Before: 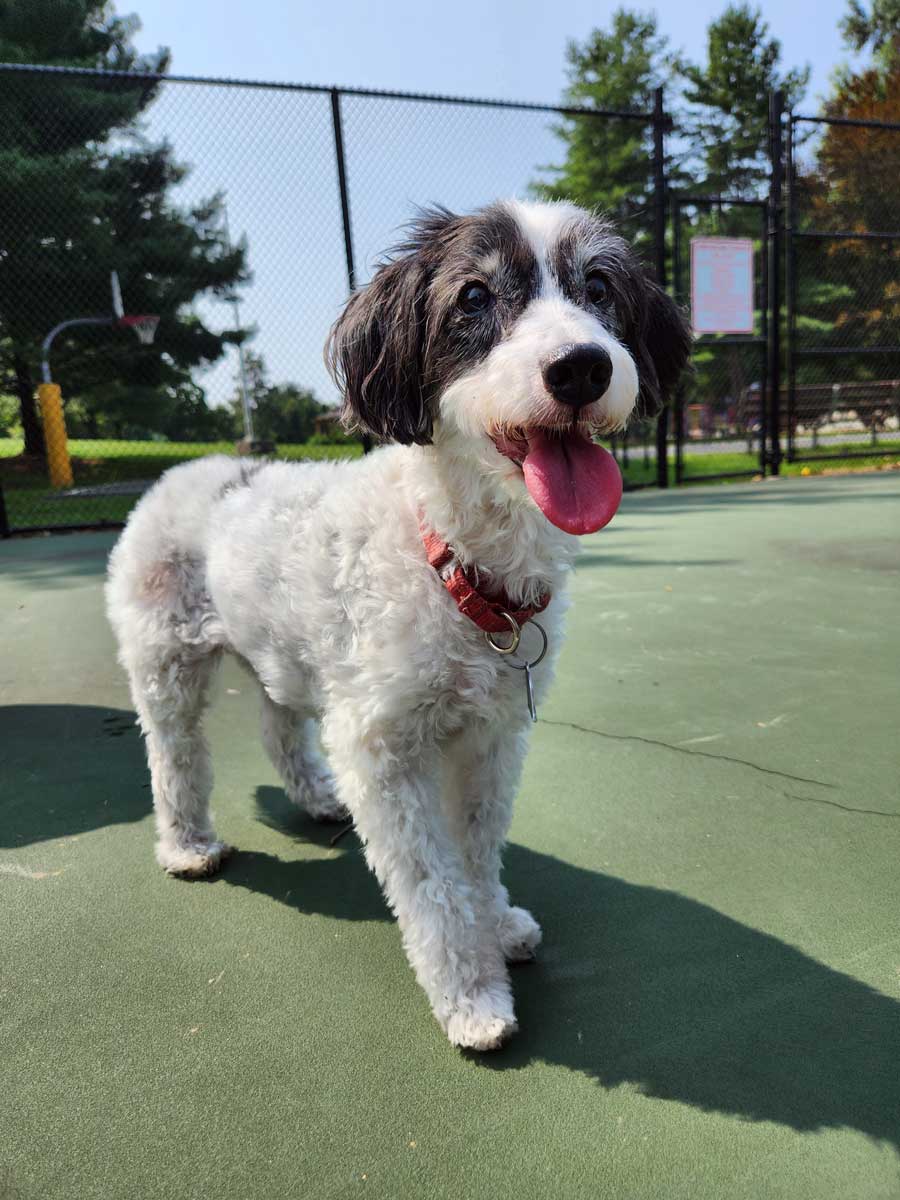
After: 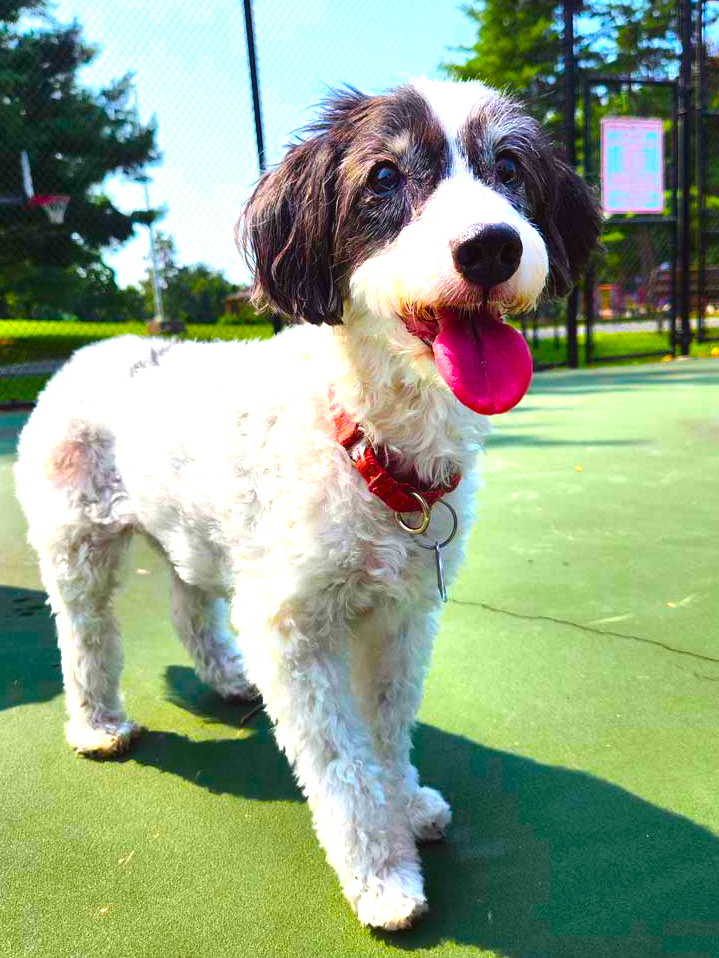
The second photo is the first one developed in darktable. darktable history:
color balance rgb: linear chroma grading › global chroma 25%, perceptual saturation grading › global saturation 40%, perceptual brilliance grading › global brilliance 30%, global vibrance 40%
contrast equalizer: octaves 7, y [[0.6 ×6], [0.55 ×6], [0 ×6], [0 ×6], [0 ×6]], mix -0.2
crop and rotate: left 10.071%, top 10.071%, right 10.02%, bottom 10.02%
